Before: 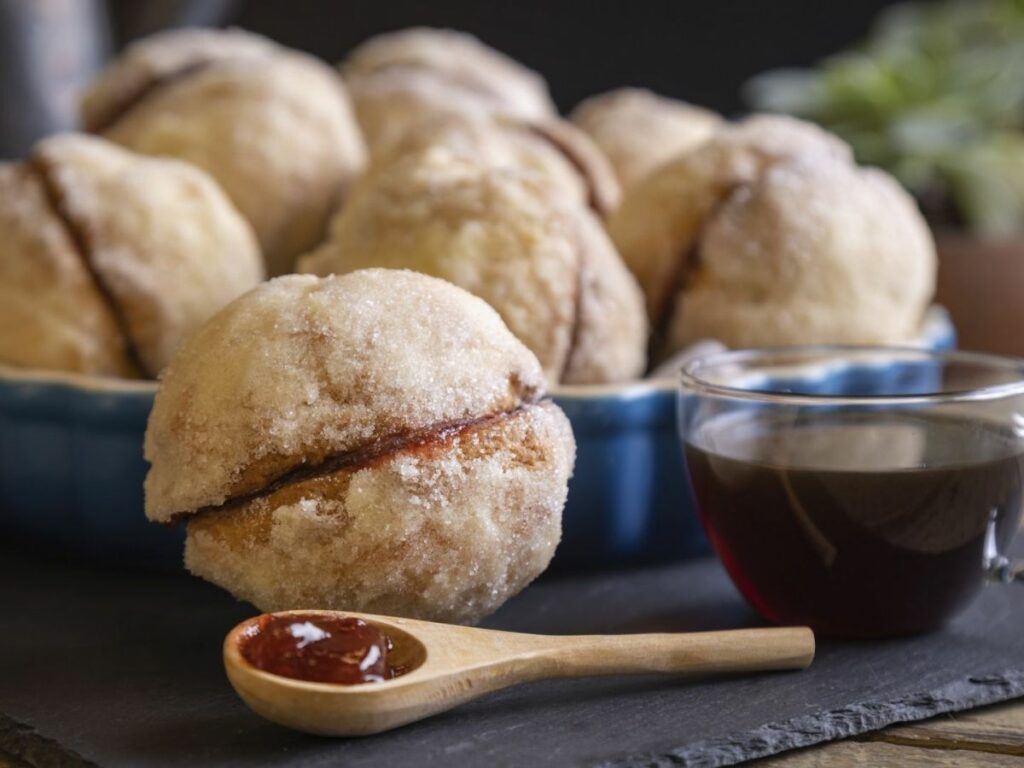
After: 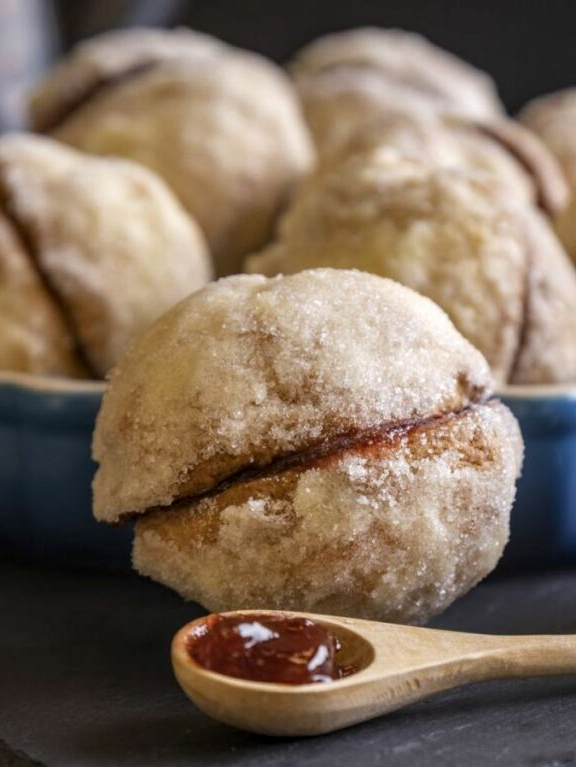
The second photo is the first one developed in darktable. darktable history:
crop: left 5.114%, right 38.589%
local contrast: on, module defaults
